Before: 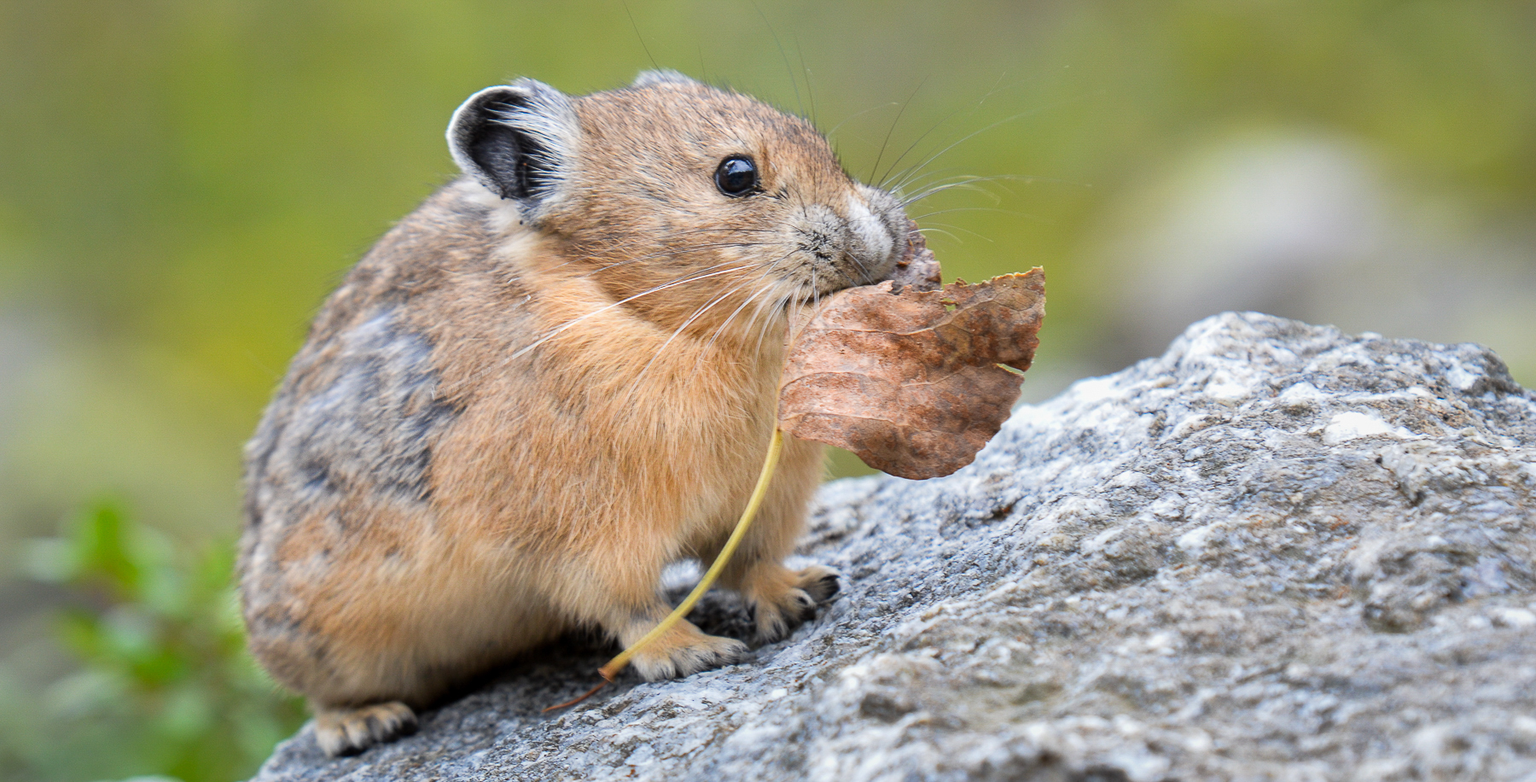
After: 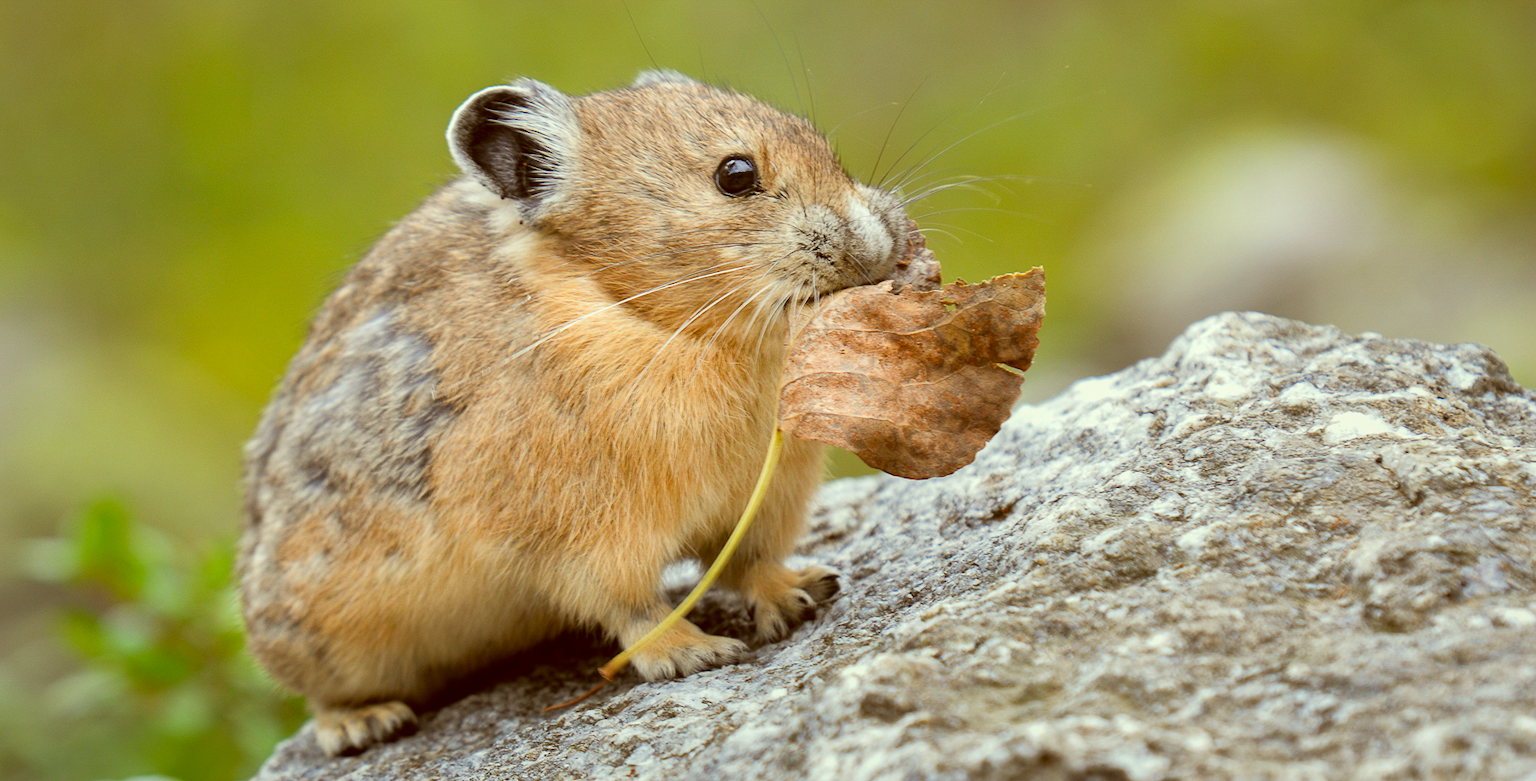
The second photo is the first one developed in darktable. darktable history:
color correction: highlights a* -6.25, highlights b* 9.48, shadows a* 10.65, shadows b* 23.63
